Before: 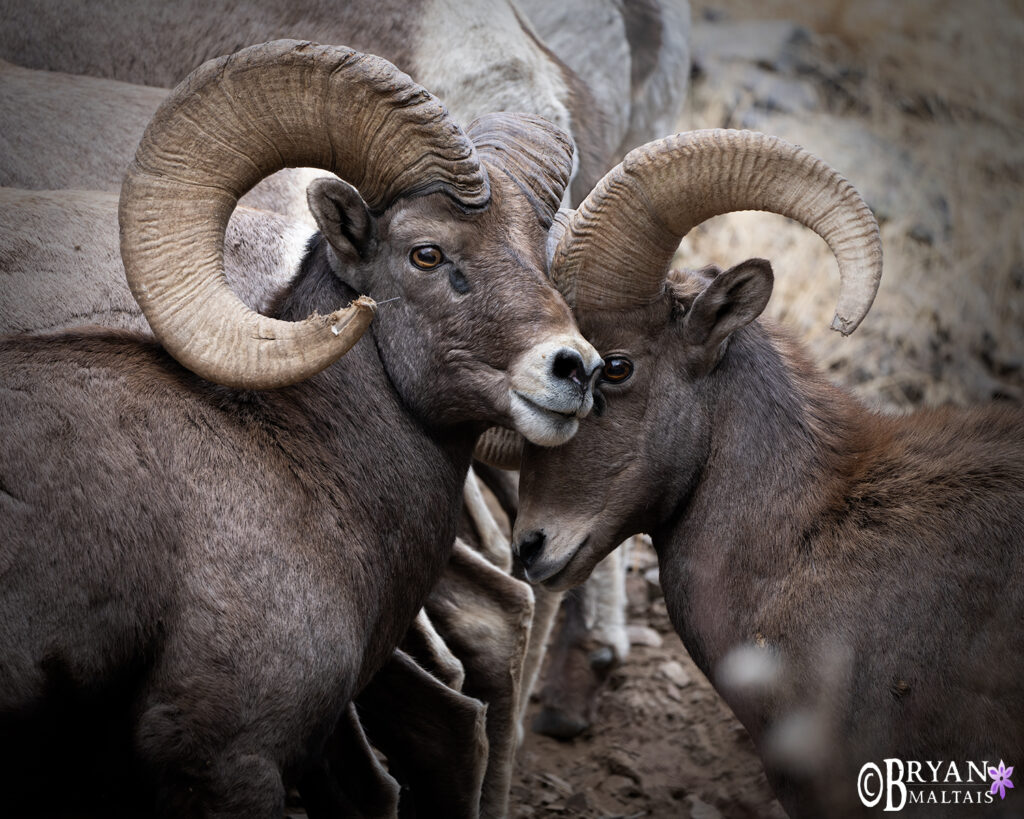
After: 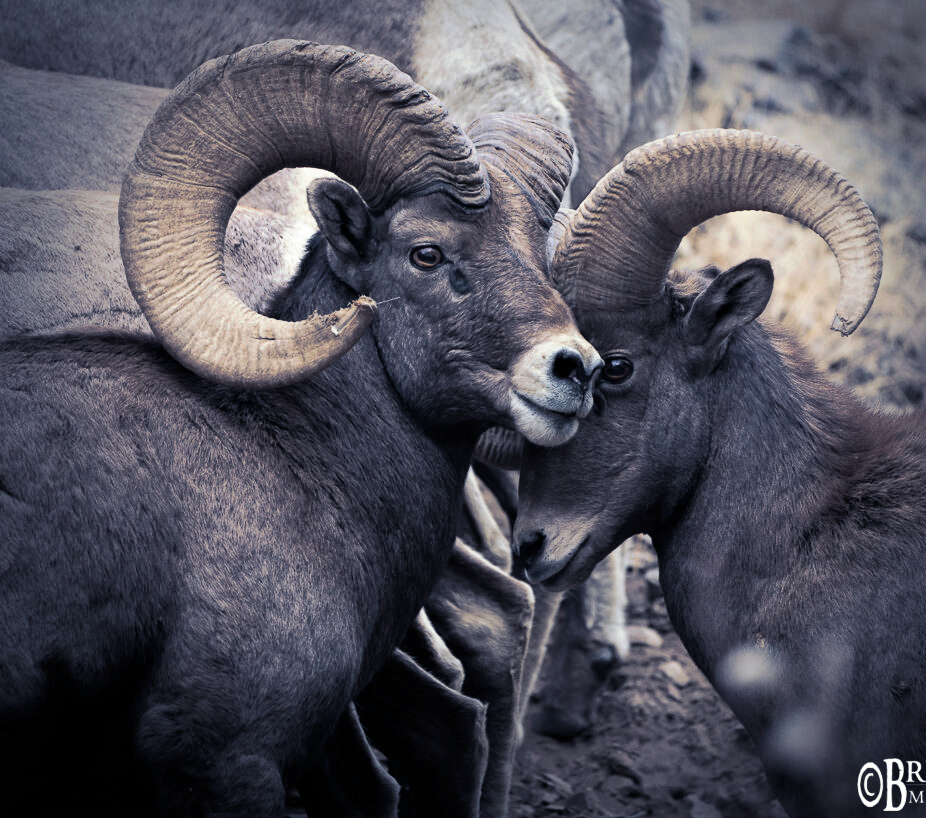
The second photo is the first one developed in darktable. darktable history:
contrast brightness saturation: contrast 0.1, brightness 0.03, saturation 0.09
split-toning: shadows › hue 230.4°
tone equalizer: on, module defaults
crop: right 9.509%, bottom 0.031%
